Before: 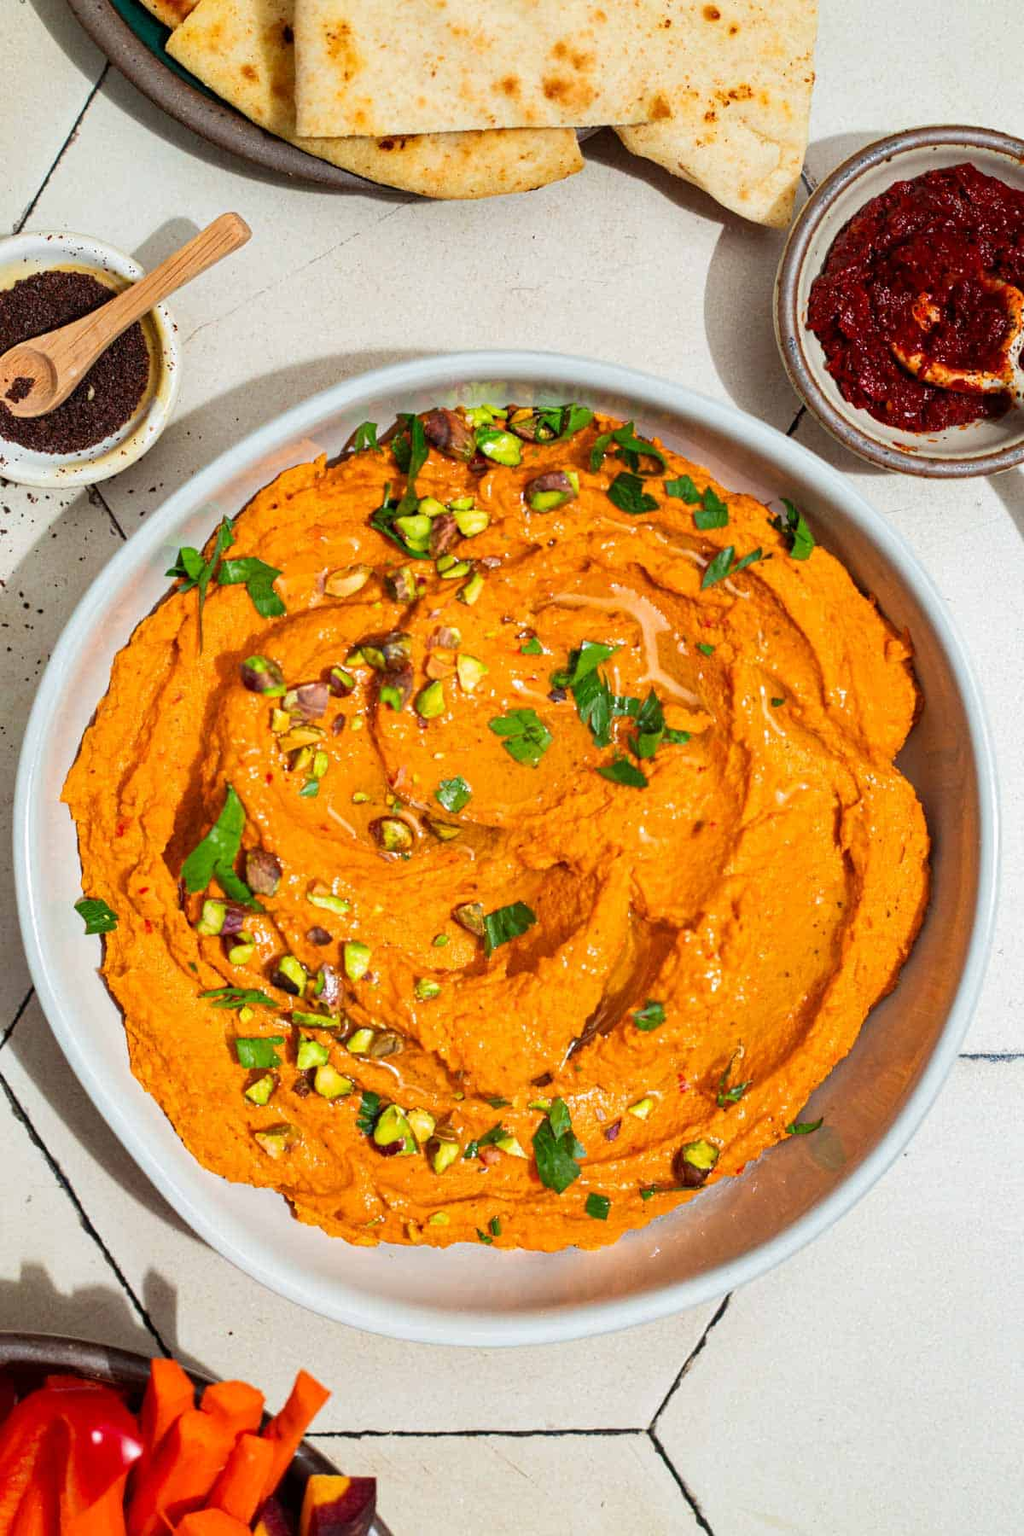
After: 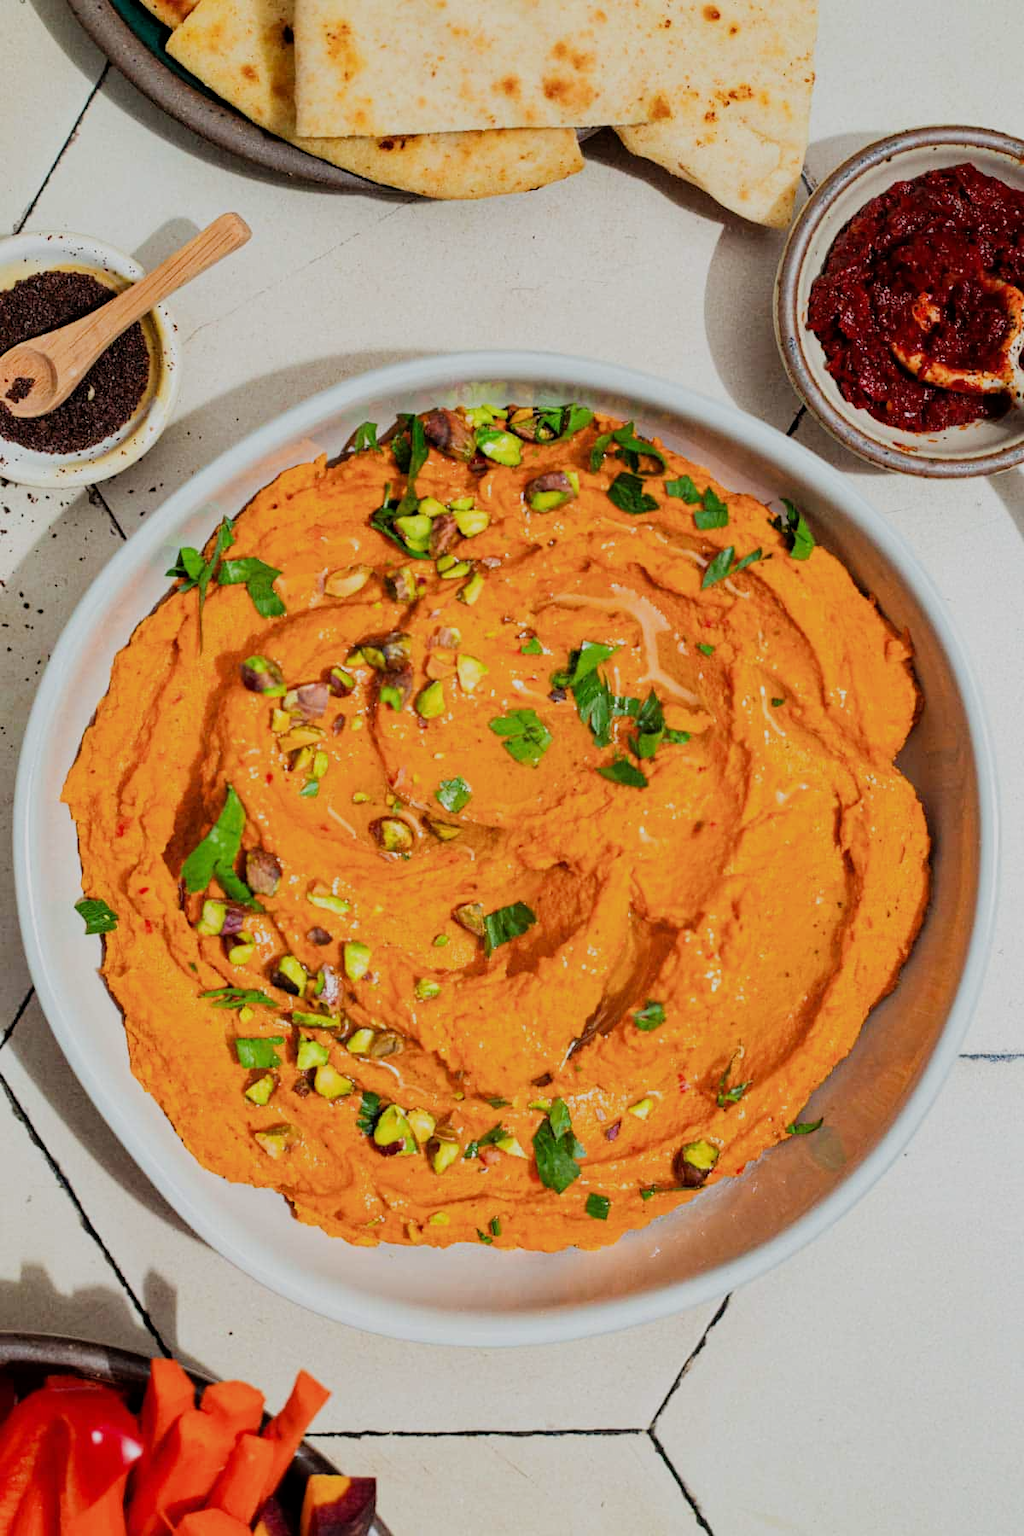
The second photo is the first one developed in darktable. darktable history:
filmic rgb: black relative exposure -7.65 EV, white relative exposure 4.56 EV, threshold 3.03 EV, hardness 3.61, enable highlight reconstruction true
